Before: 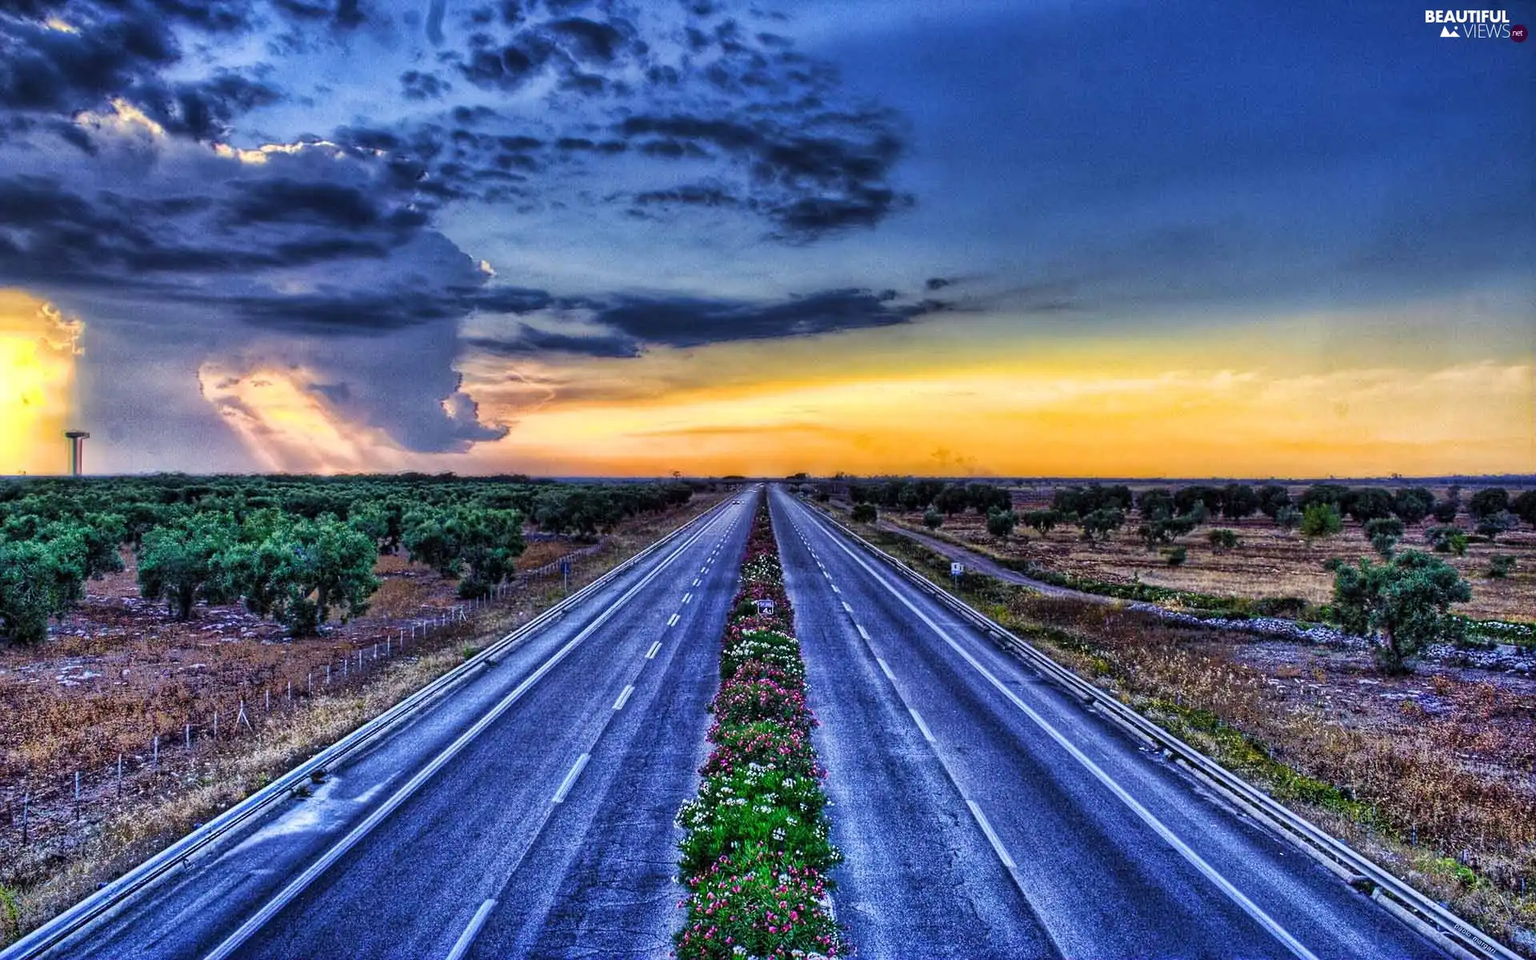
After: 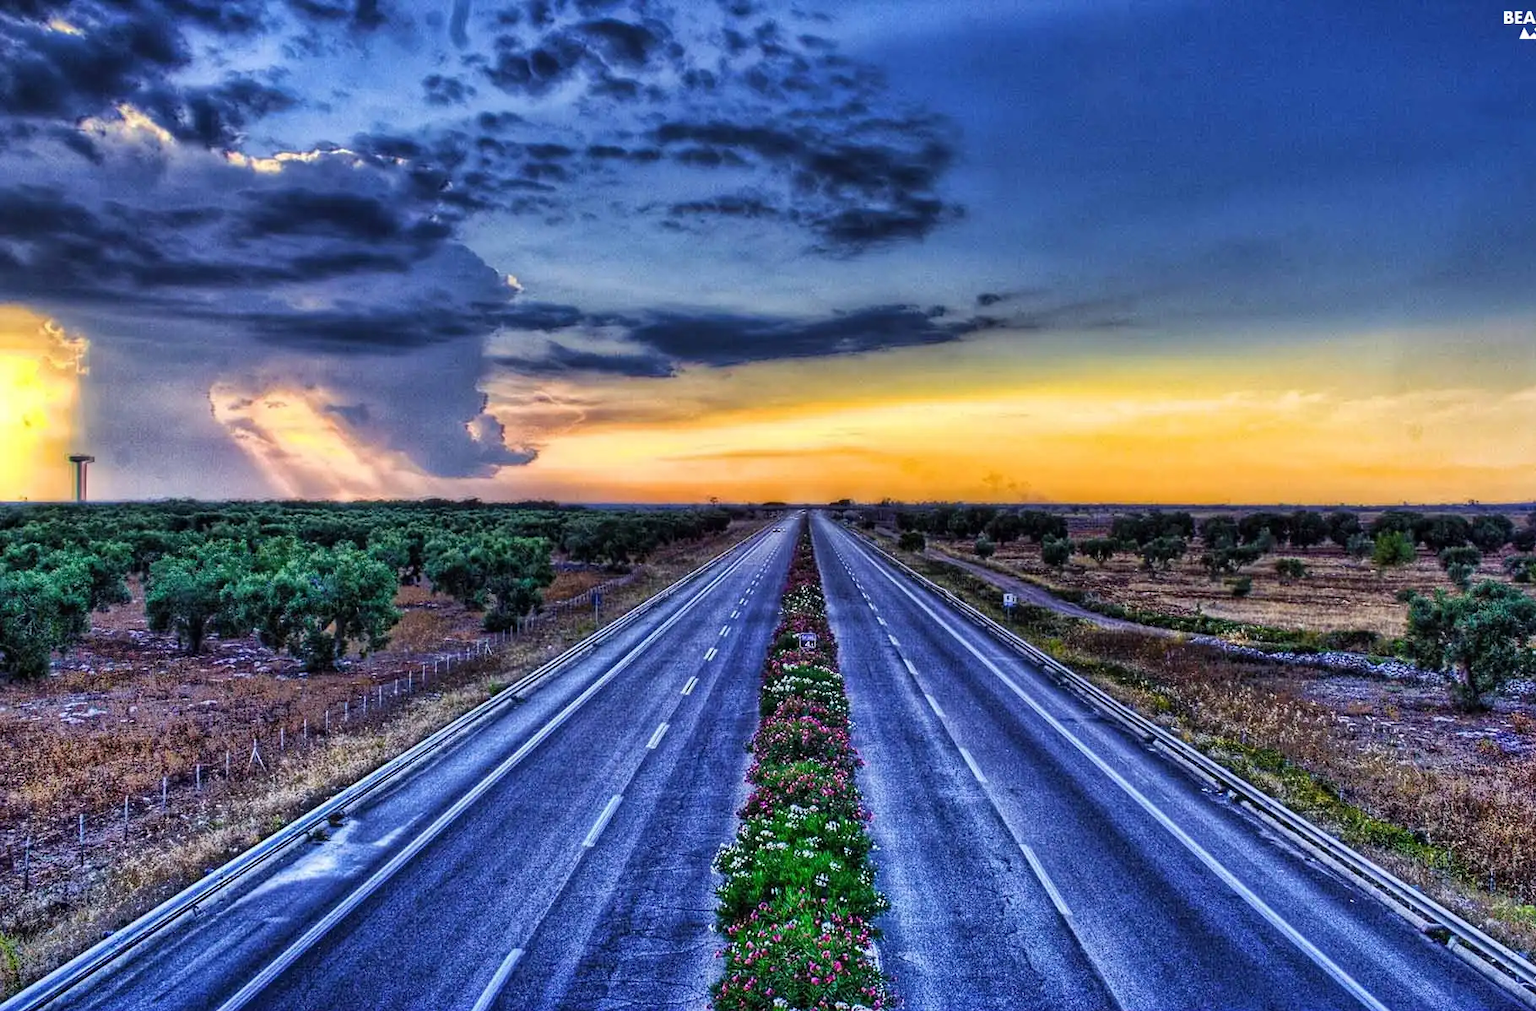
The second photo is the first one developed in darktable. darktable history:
crop and rotate: left 0%, right 5.208%
